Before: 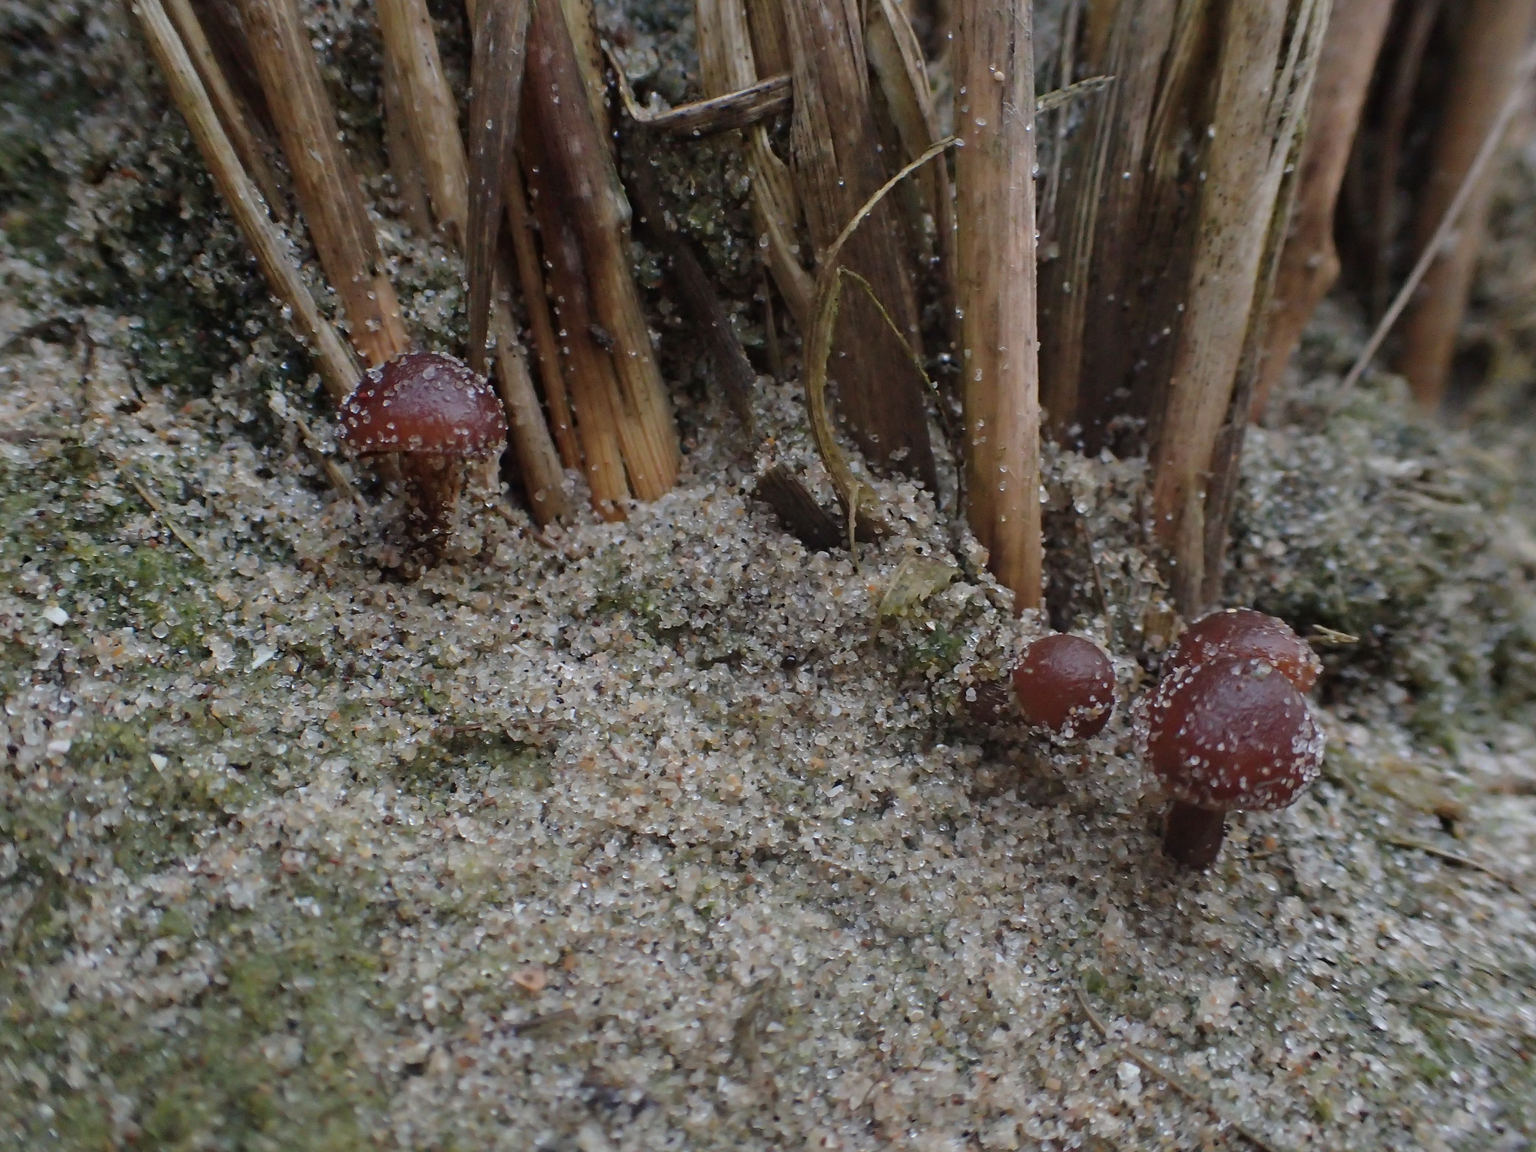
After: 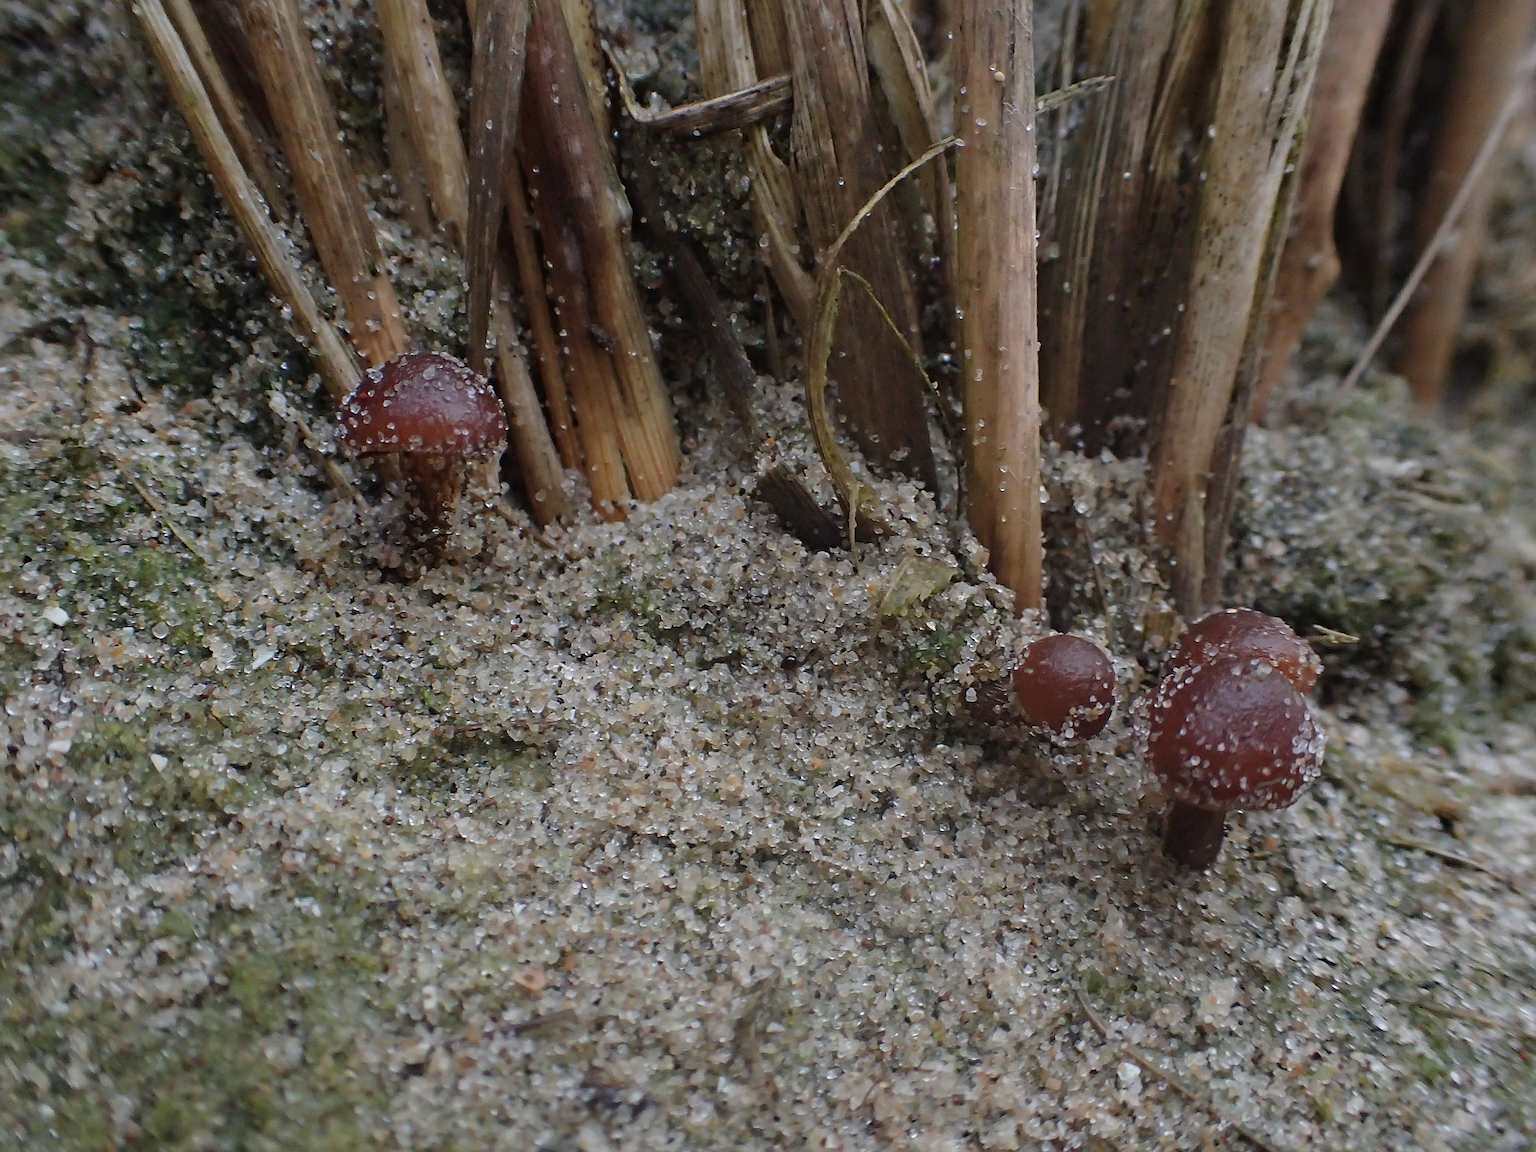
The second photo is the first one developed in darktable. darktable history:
sharpen: on, module defaults
color calibration: illuminant same as pipeline (D50), adaptation XYZ, x 0.347, y 0.358, temperature 5007.45 K
